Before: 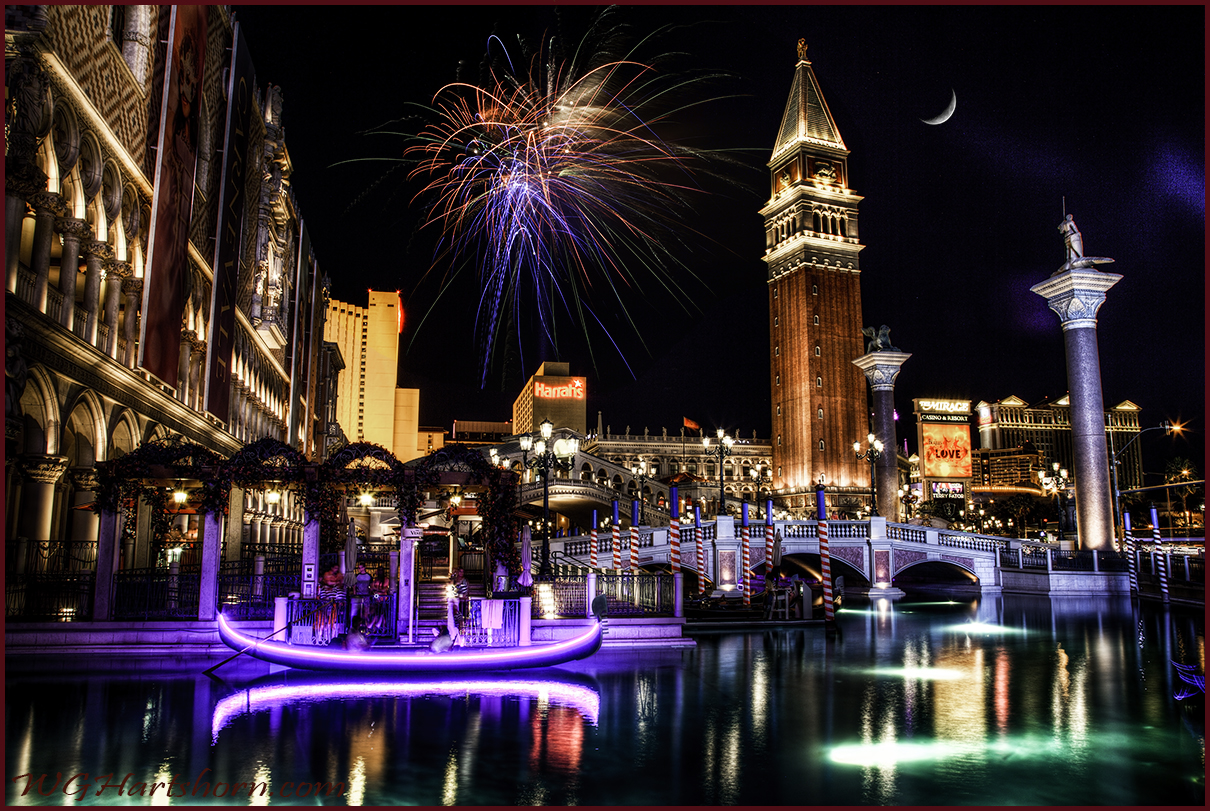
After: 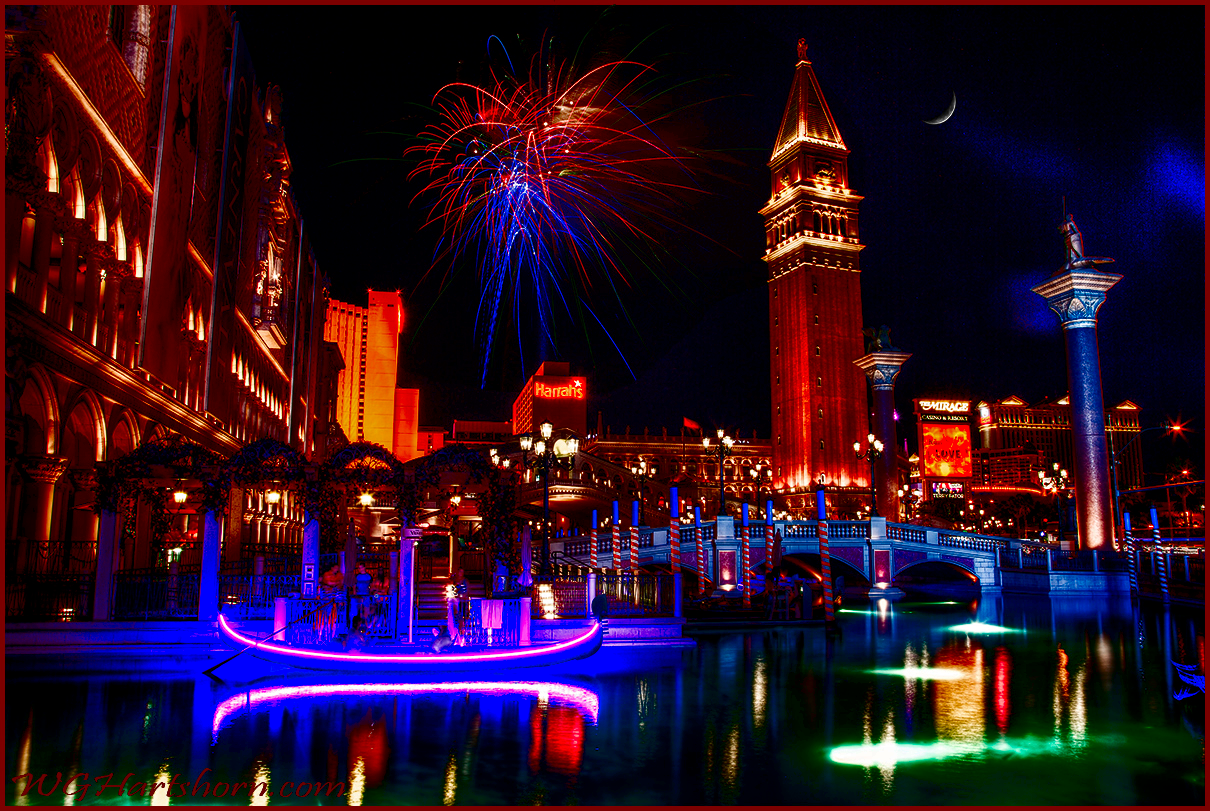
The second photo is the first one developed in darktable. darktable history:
contrast brightness saturation: brightness -0.998, saturation 0.983
